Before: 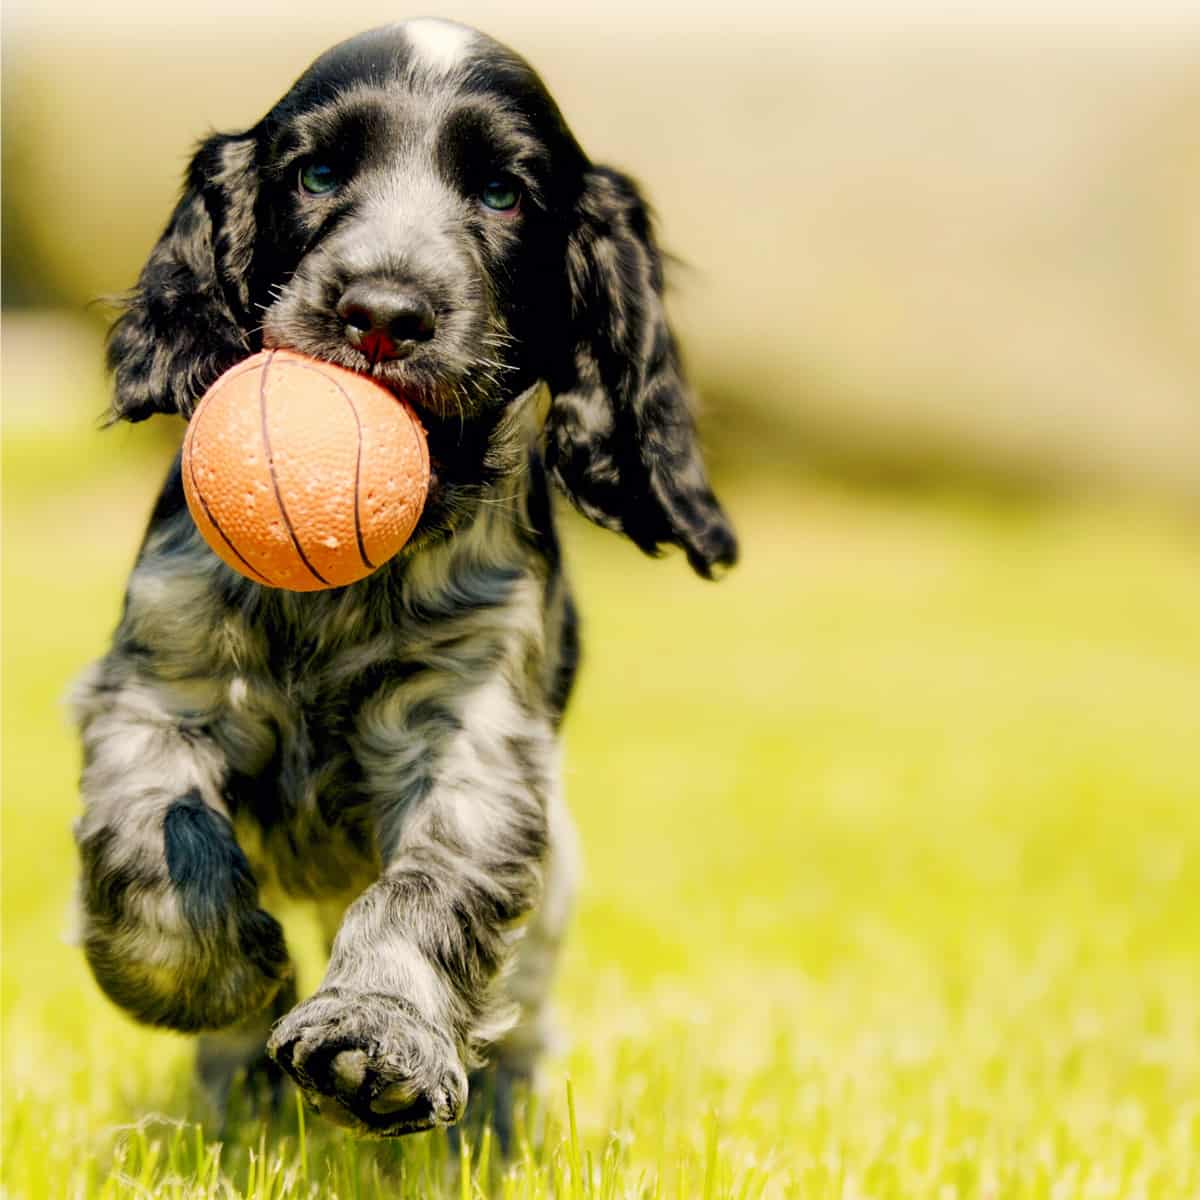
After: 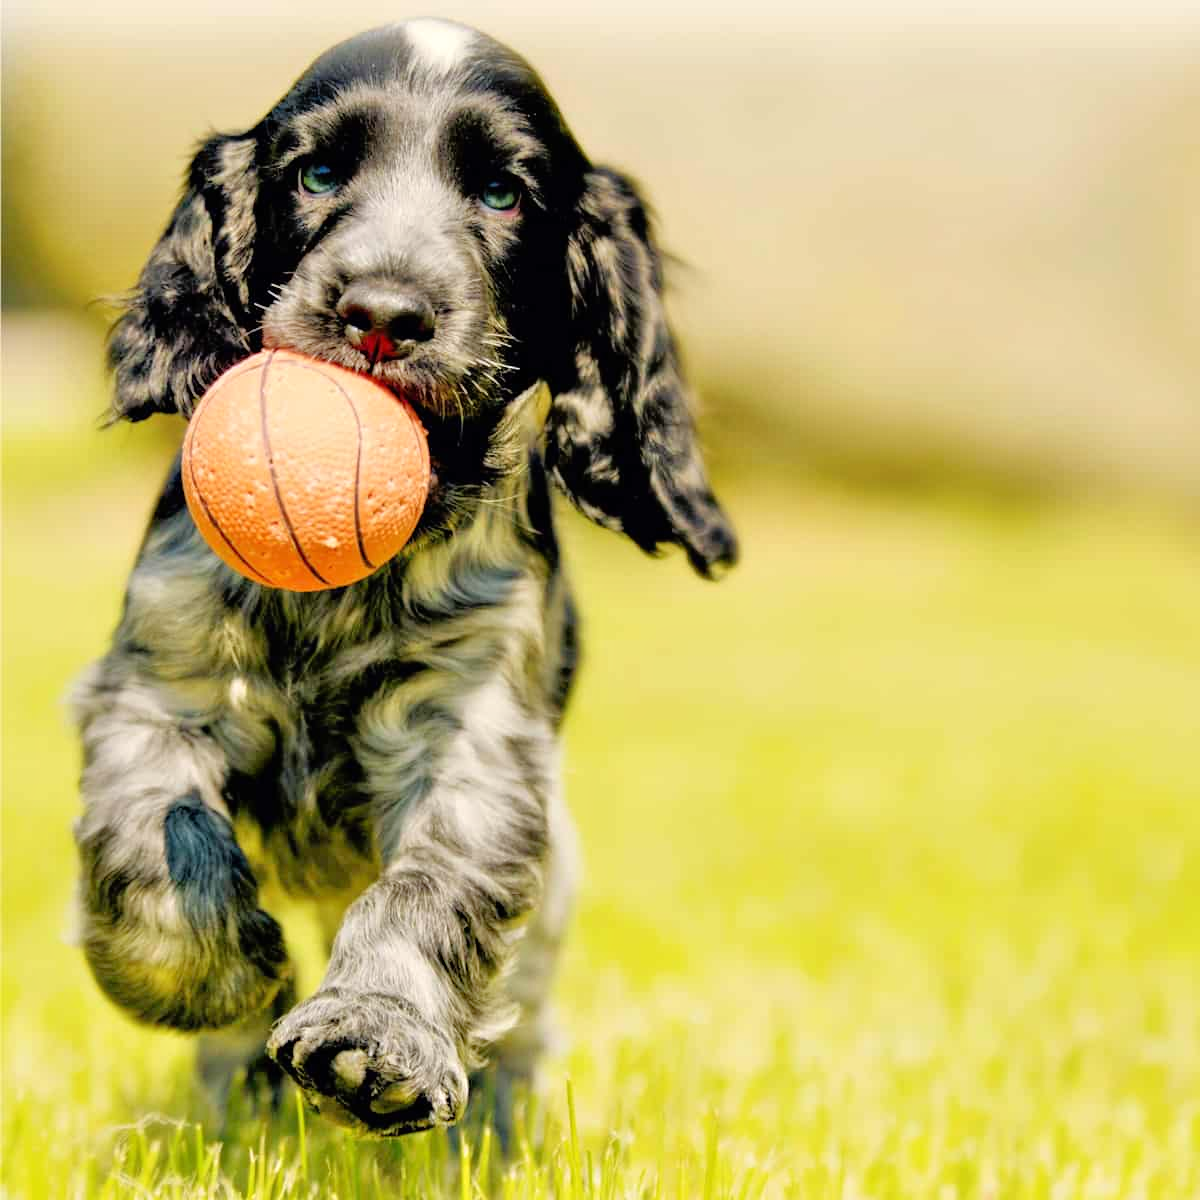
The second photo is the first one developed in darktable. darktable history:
exposure: black level correction 0, compensate exposure bias true, compensate highlight preservation false
tone equalizer: -7 EV 0.15 EV, -6 EV 0.6 EV, -5 EV 1.15 EV, -4 EV 1.33 EV, -3 EV 1.15 EV, -2 EV 0.6 EV, -1 EV 0.15 EV, mask exposure compensation -0.5 EV
